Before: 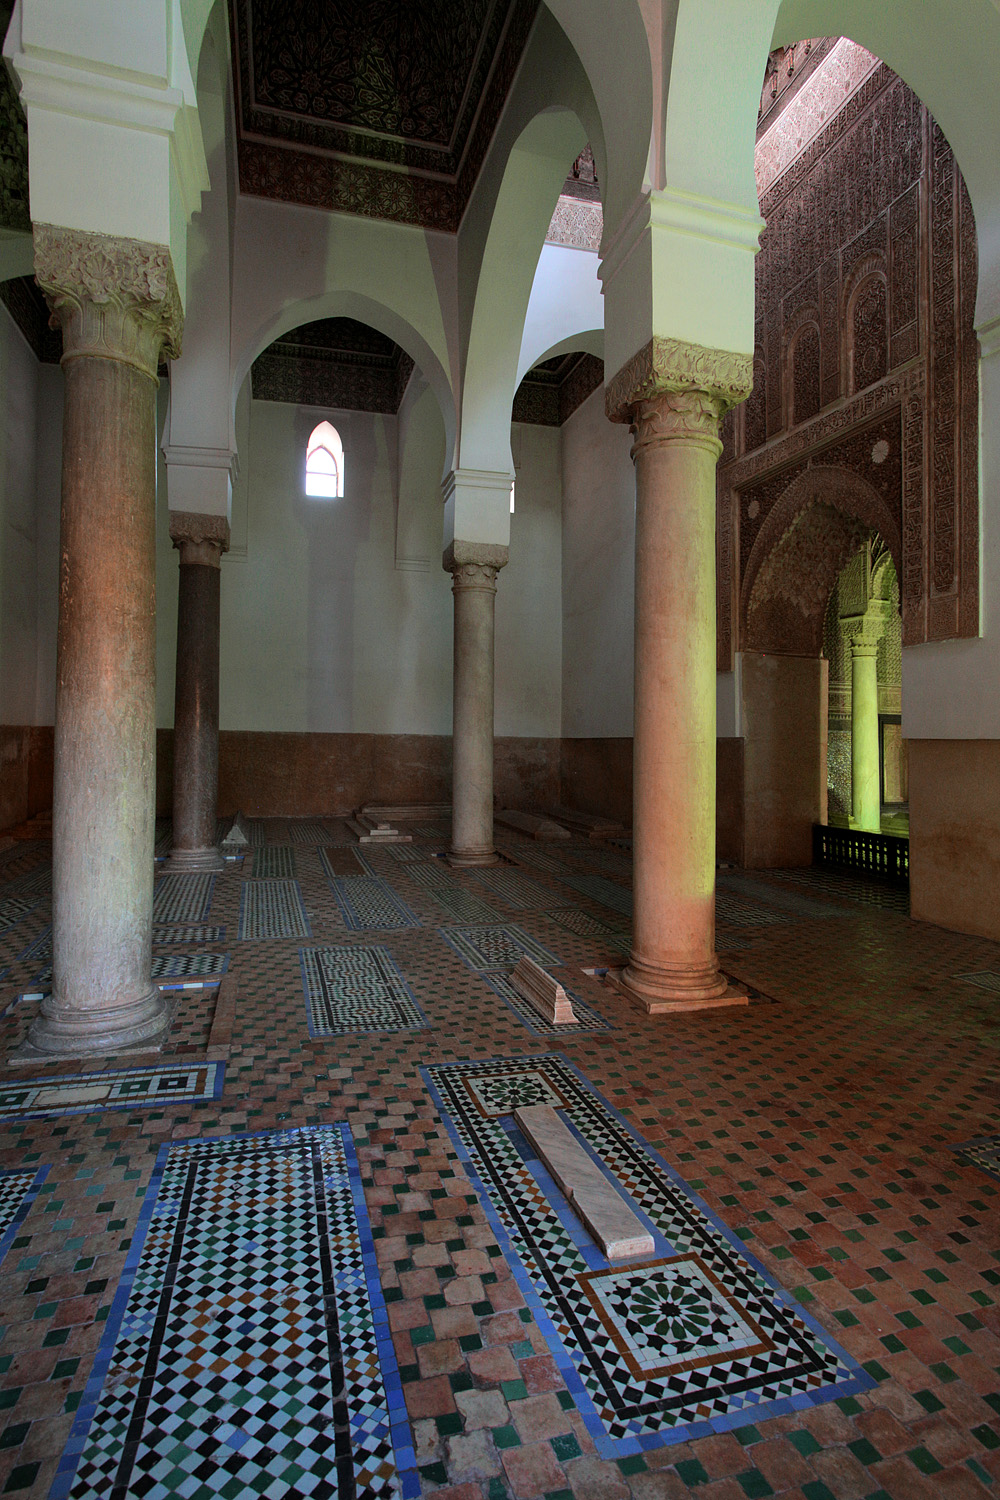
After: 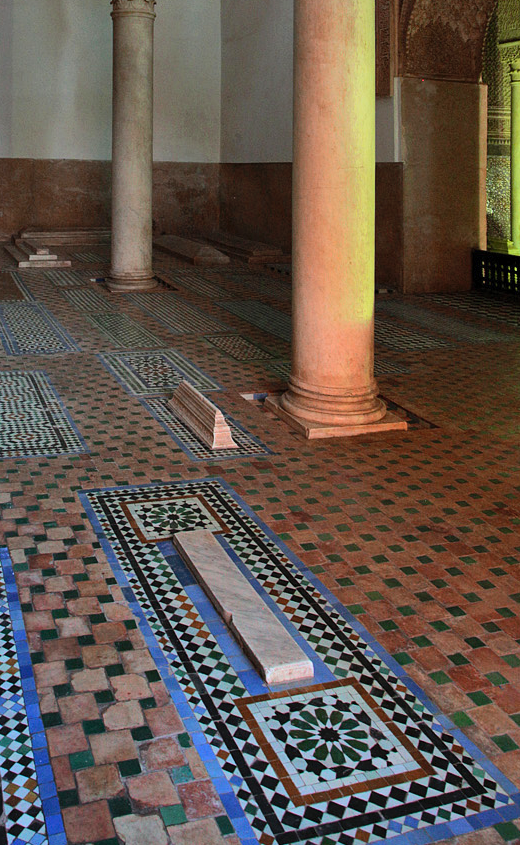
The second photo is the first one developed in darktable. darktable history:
shadows and highlights: white point adjustment 0.153, highlights -69.37, soften with gaussian
contrast brightness saturation: contrast 0.196, brightness 0.165, saturation 0.215
crop: left 34.112%, top 38.376%, right 13.79%, bottom 5.271%
